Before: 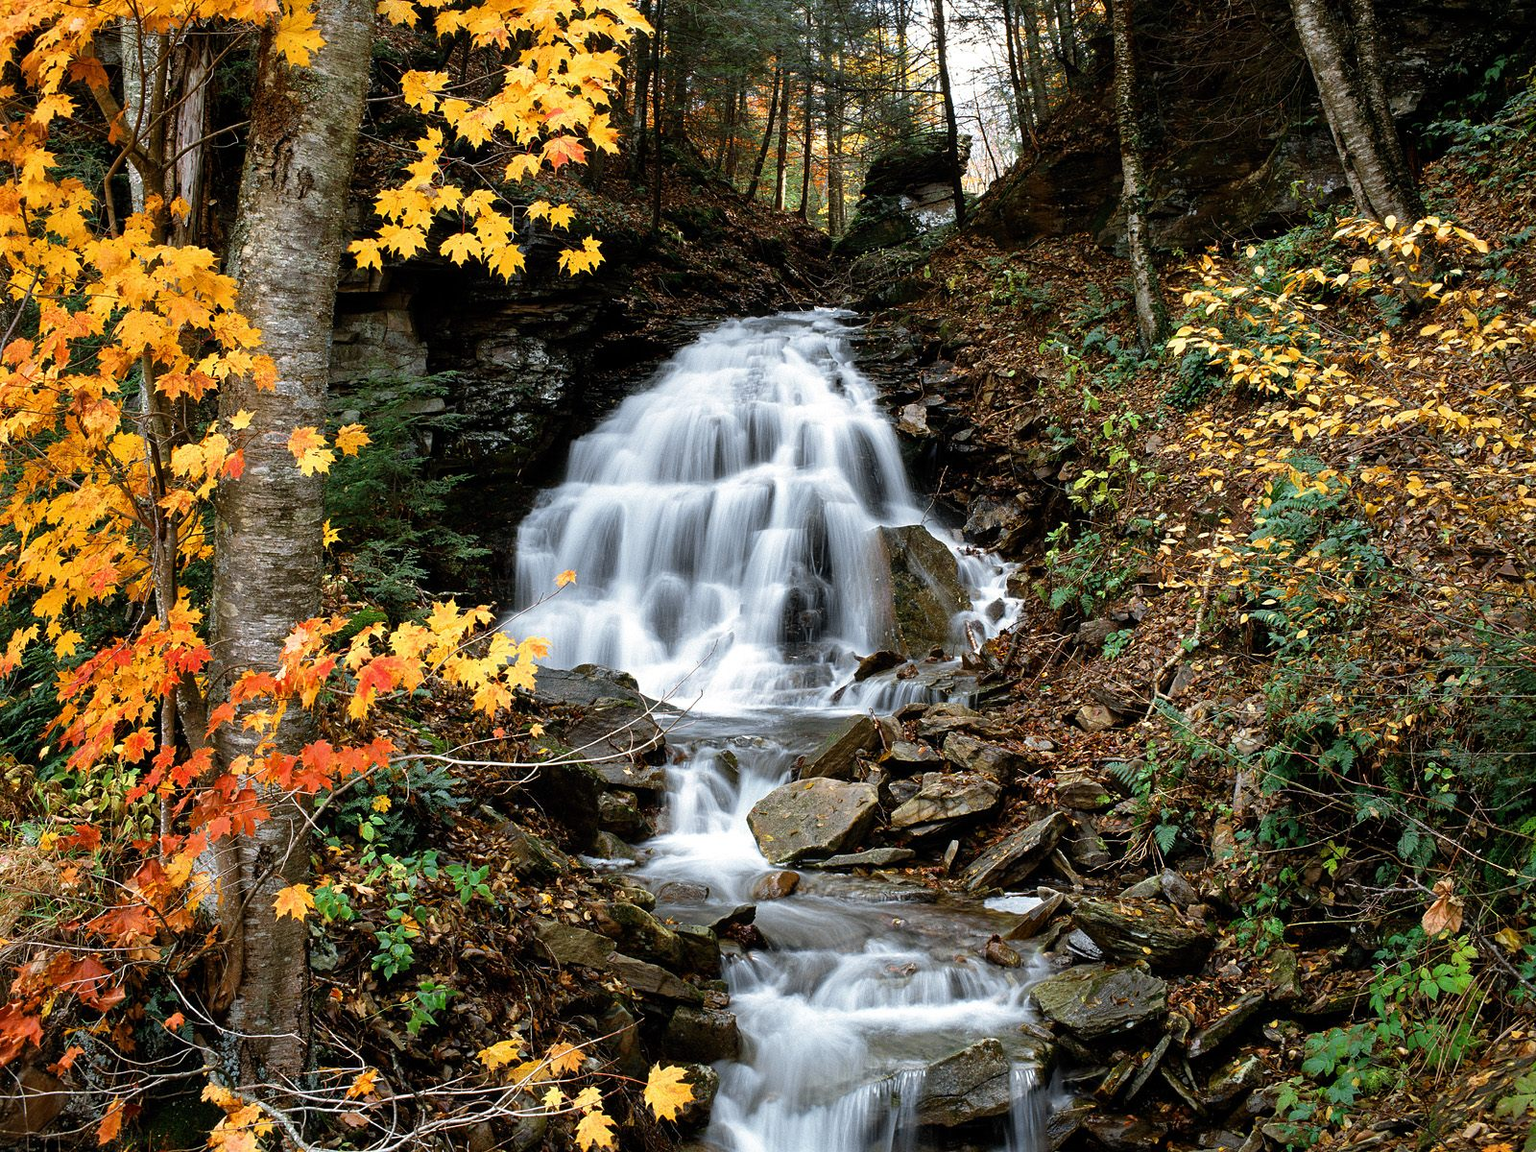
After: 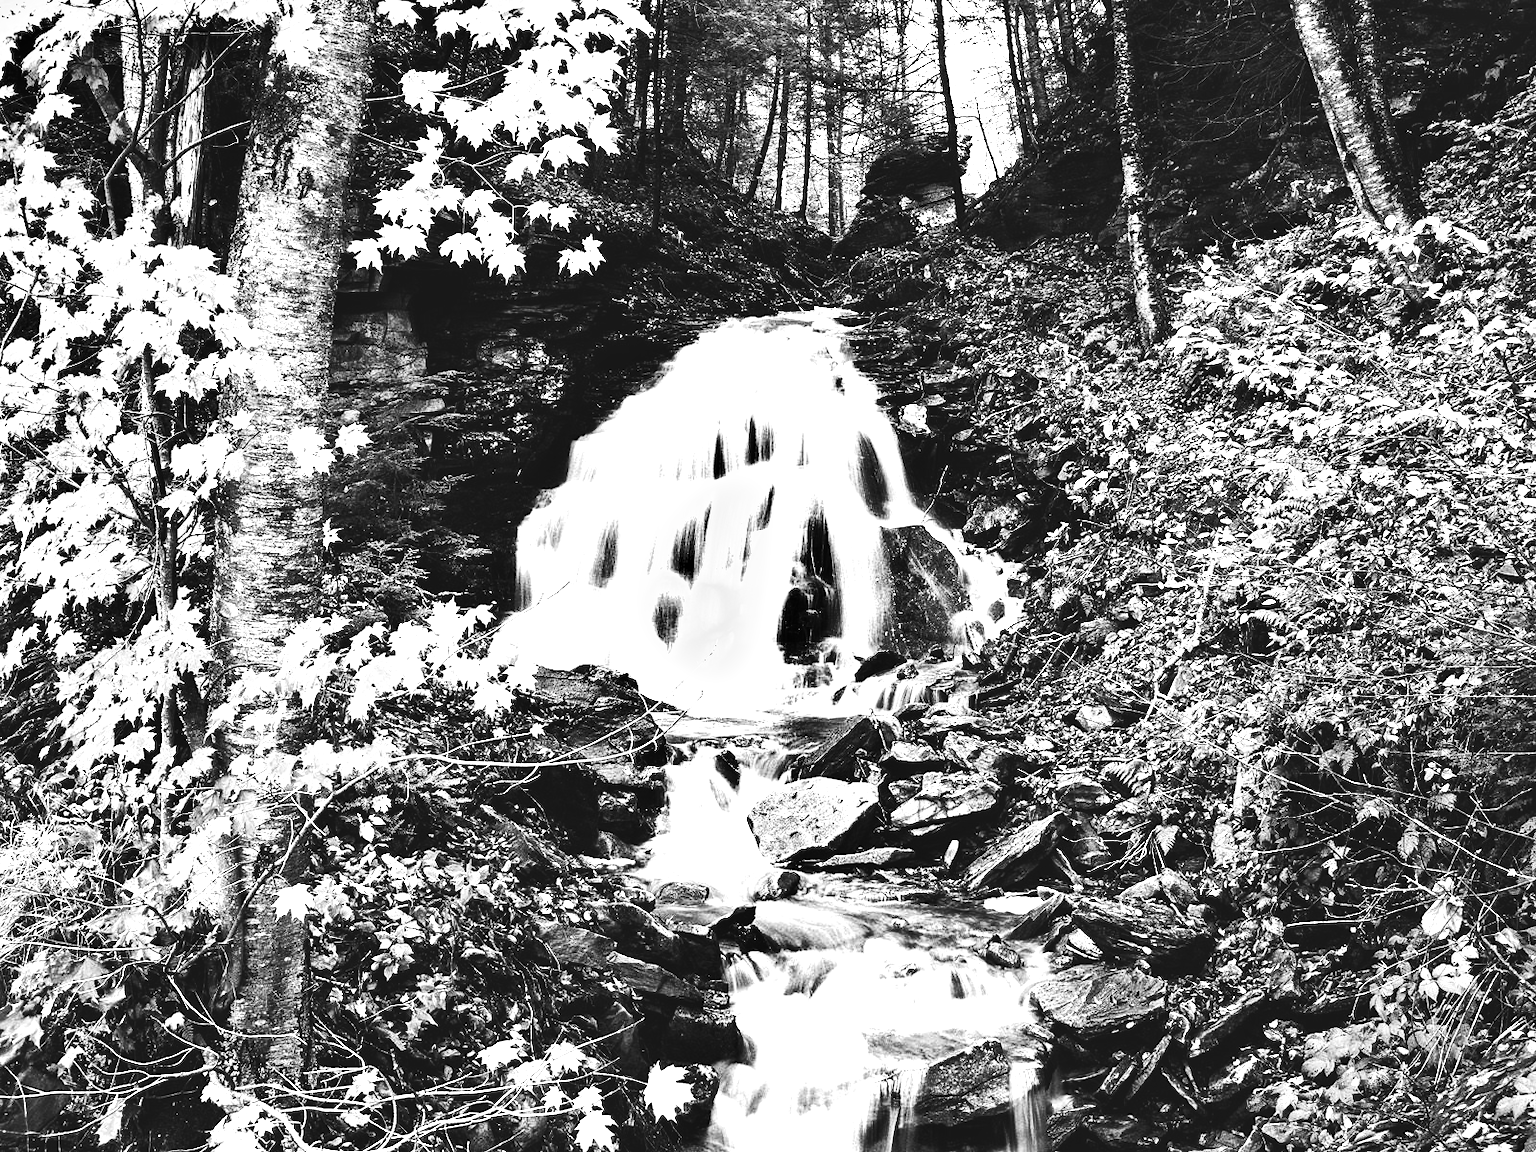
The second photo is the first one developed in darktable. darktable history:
shadows and highlights: white point adjustment -3.64, highlights -63.34, highlights color adjustment 42%, soften with gaussian
exposure: black level correction 0, exposure 0.7 EV, compensate exposure bias true, compensate highlight preservation false
monochrome: size 3.1
white balance: red 1.08, blue 0.791
color balance rgb: shadows lift › luminance -7.7%, shadows lift › chroma 2.13%, shadows lift › hue 165.27°, power › luminance -7.77%, power › chroma 1.1%, power › hue 215.88°, highlights gain › luminance 15.15%, highlights gain › chroma 7%, highlights gain › hue 125.57°, global offset › luminance -0.33%, global offset › chroma 0.11%, global offset › hue 165.27°, perceptual saturation grading › global saturation 24.42%, perceptual saturation grading › highlights -24.42%, perceptual saturation grading › mid-tones 24.42%, perceptual saturation grading › shadows 40%, perceptual brilliance grading › global brilliance -5%, perceptual brilliance grading › highlights 24.42%, perceptual brilliance grading › mid-tones 7%, perceptual brilliance grading › shadows -5%
color balance: lift [1.01, 1, 1, 1], gamma [1.097, 1, 1, 1], gain [0.85, 1, 1, 1]
tone equalizer: -8 EV -1.08 EV, -7 EV -1.01 EV, -6 EV -0.867 EV, -5 EV -0.578 EV, -3 EV 0.578 EV, -2 EV 0.867 EV, -1 EV 1.01 EV, +0 EV 1.08 EV, edges refinement/feathering 500, mask exposure compensation -1.57 EV, preserve details no
contrast brightness saturation: contrast 0.2, brightness 0.16, saturation 0.22
